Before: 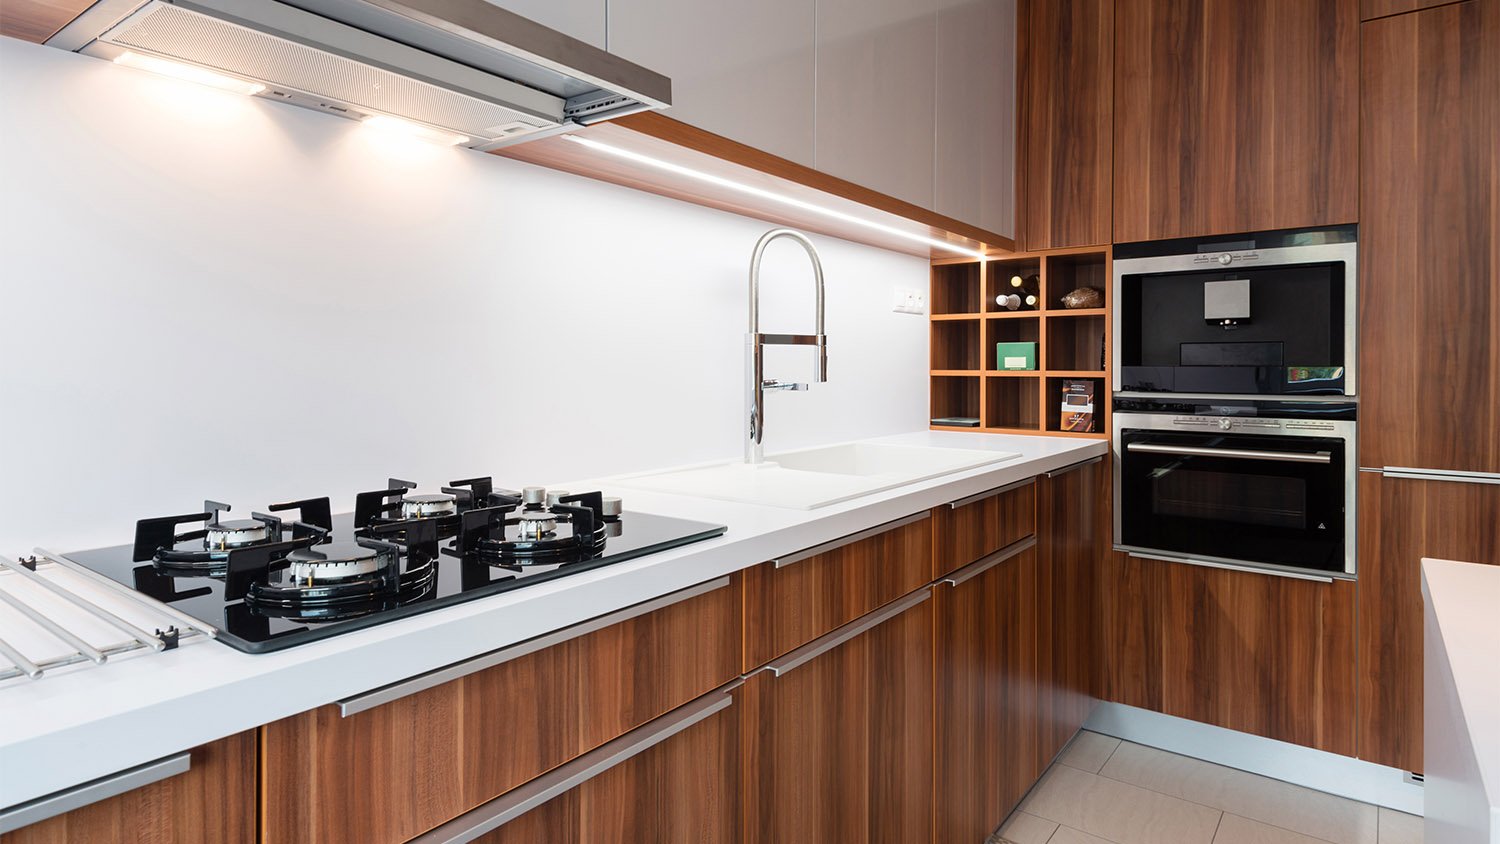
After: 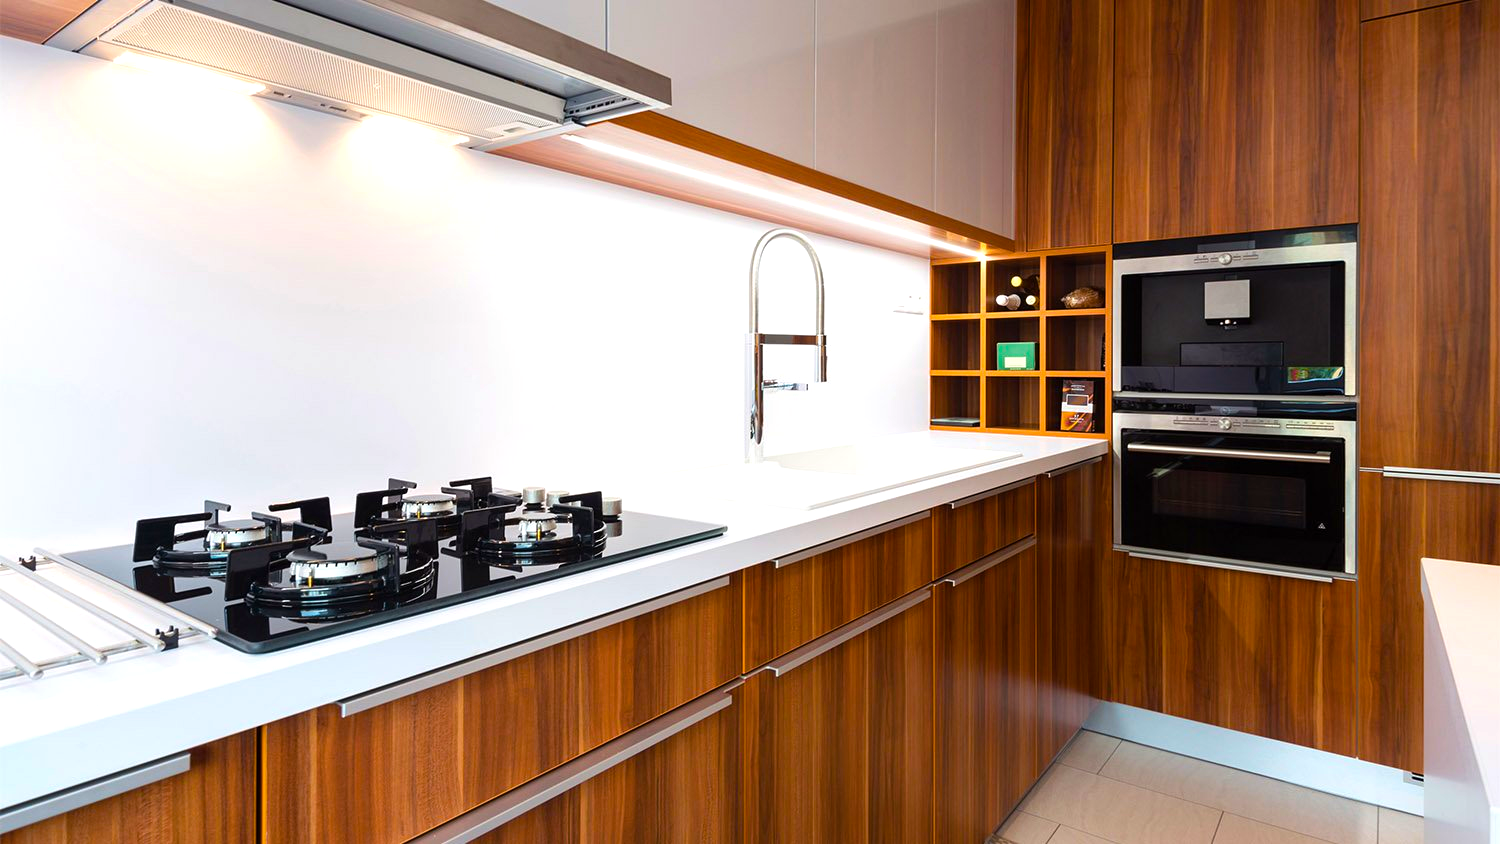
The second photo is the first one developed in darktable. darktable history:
color balance rgb: shadows lift › chroma 1.033%, shadows lift › hue 31°, power › hue 63.24°, perceptual saturation grading › global saturation 14.578%, perceptual brilliance grading › highlights 9.318%, perceptual brilliance grading › mid-tones 5.216%, global vibrance 50.003%
